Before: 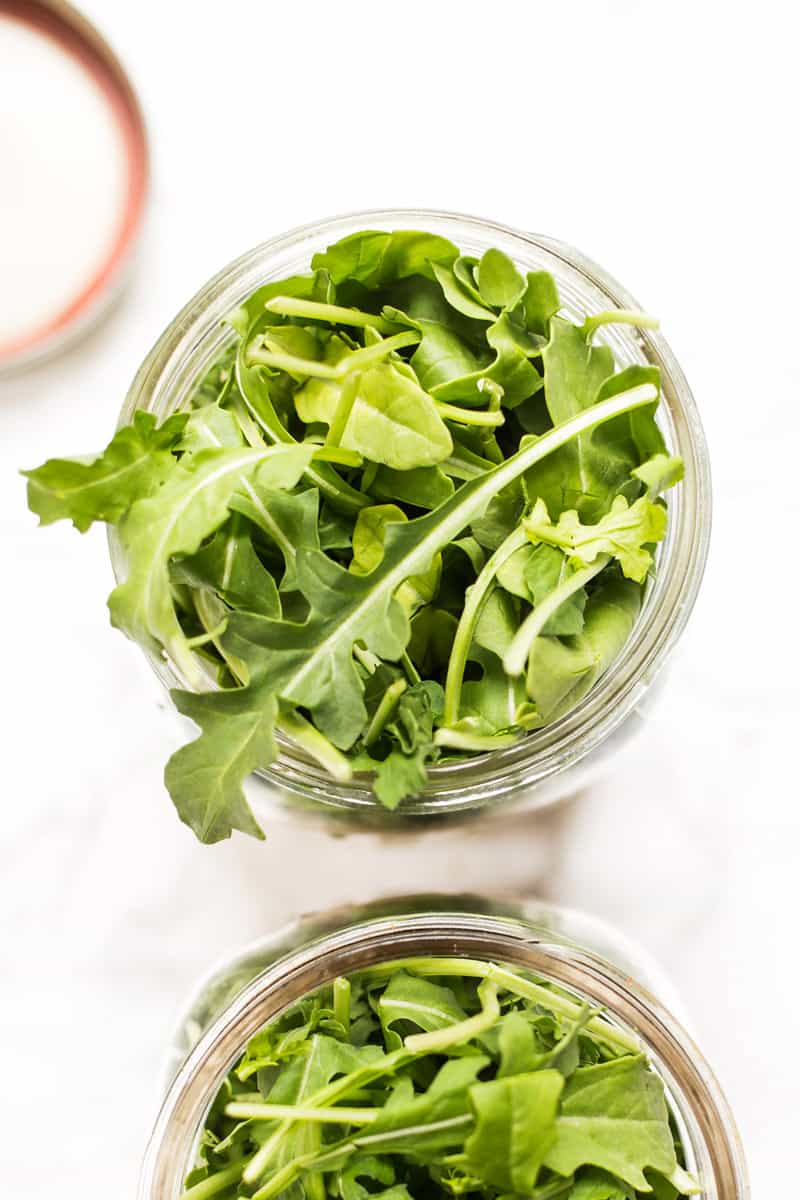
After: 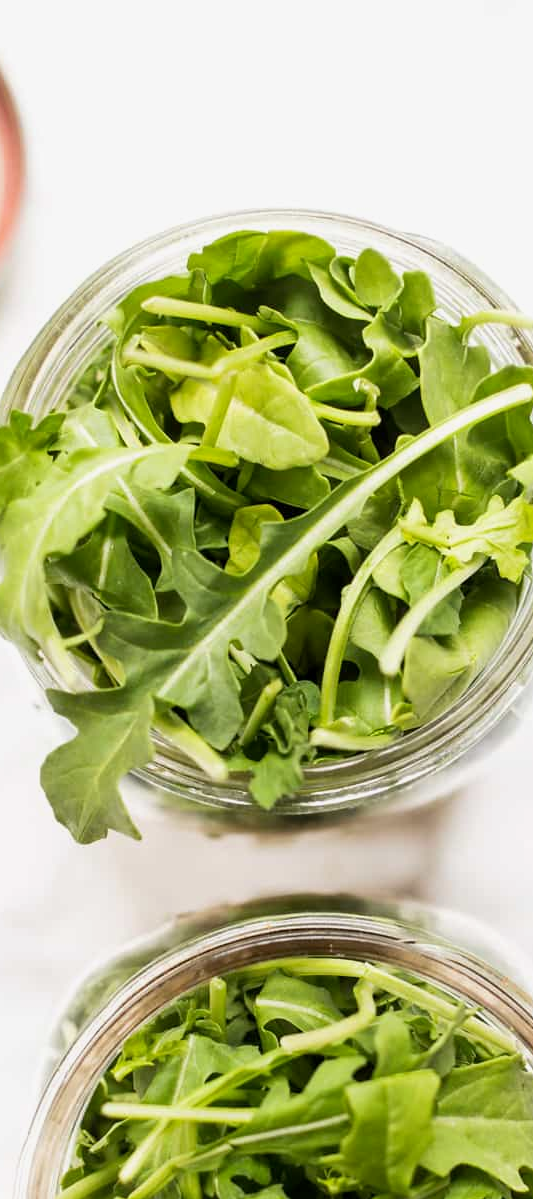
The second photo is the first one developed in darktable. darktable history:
exposure: black level correction 0.002, exposure -0.1 EV, compensate highlight preservation false
crop and rotate: left 15.546%, right 17.787%
